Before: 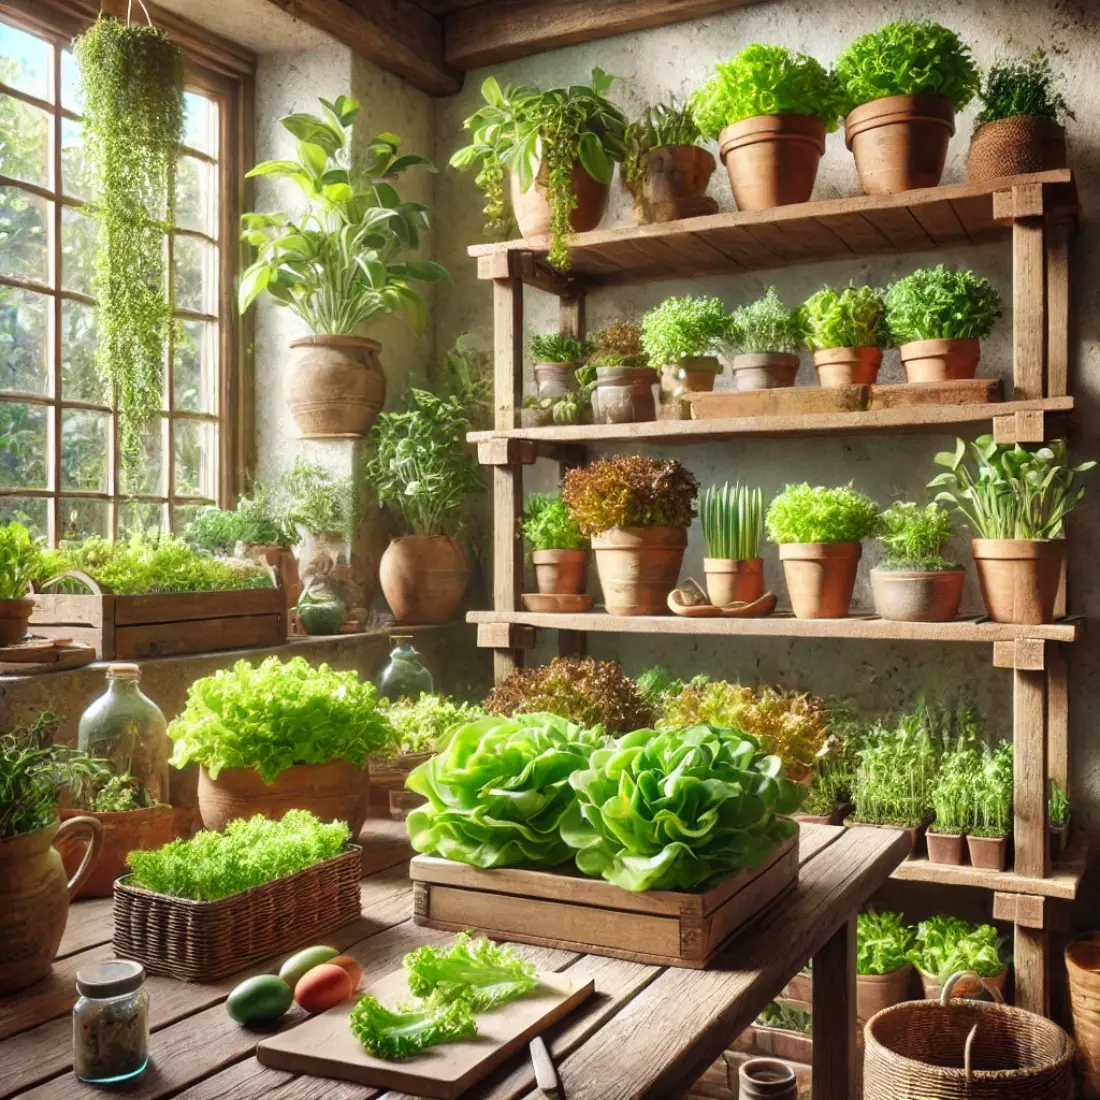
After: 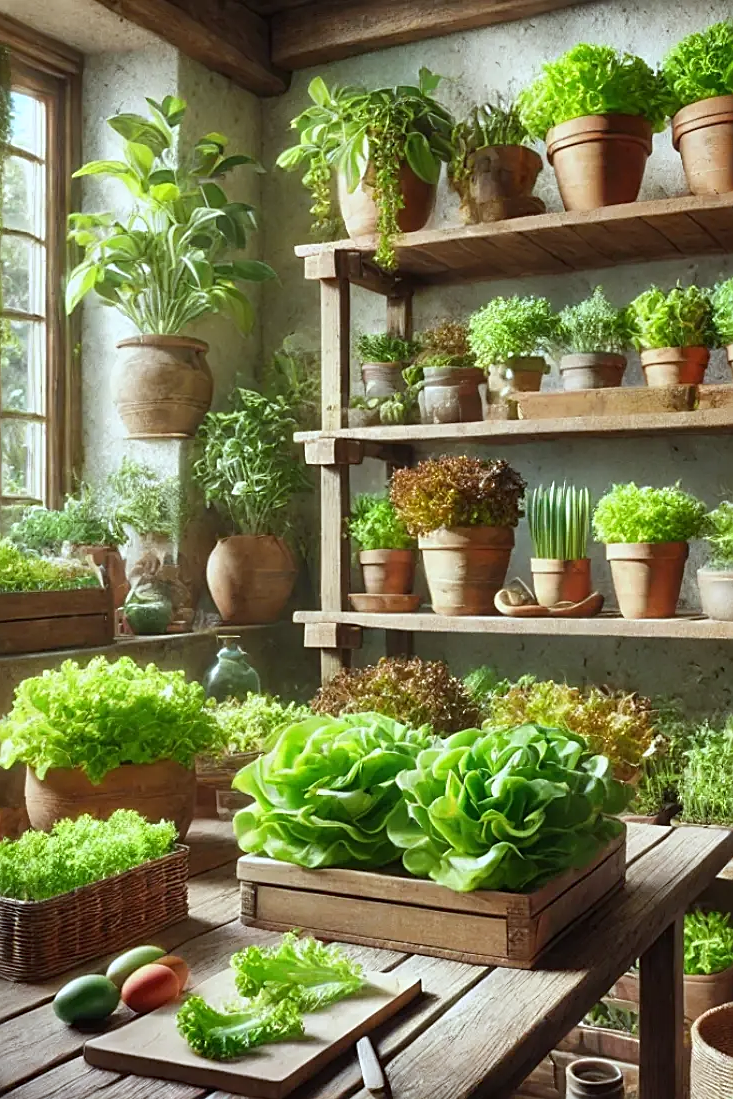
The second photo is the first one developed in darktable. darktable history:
sharpen: on, module defaults
crop and rotate: left 15.754%, right 17.579%
white balance: red 0.925, blue 1.046
